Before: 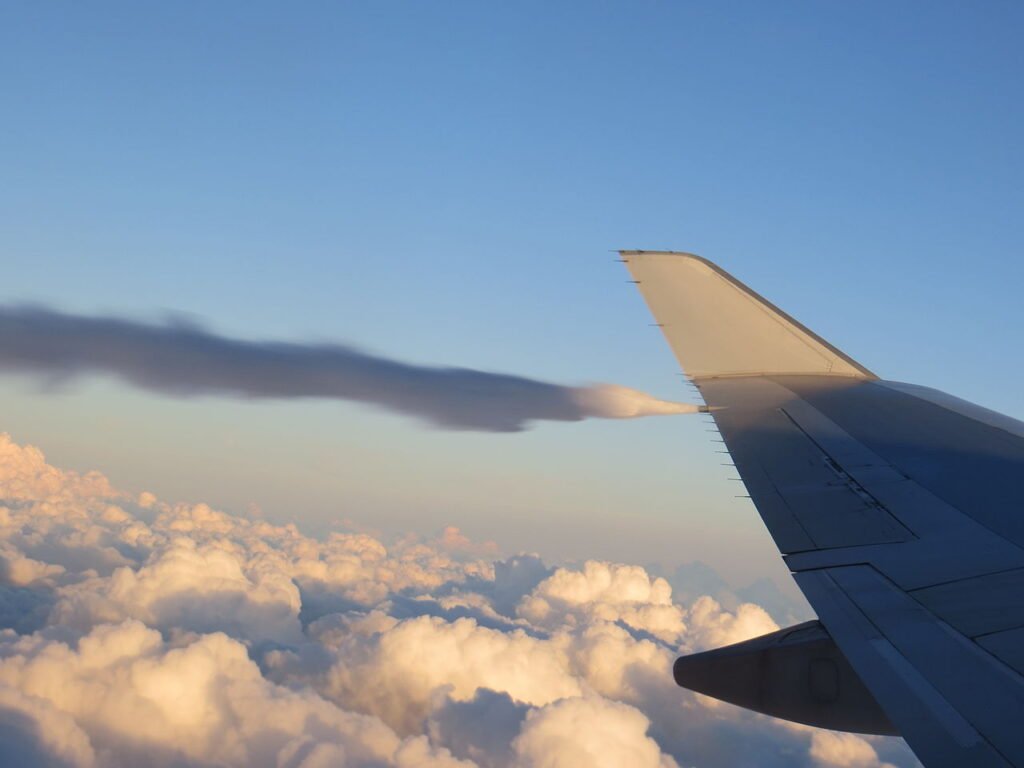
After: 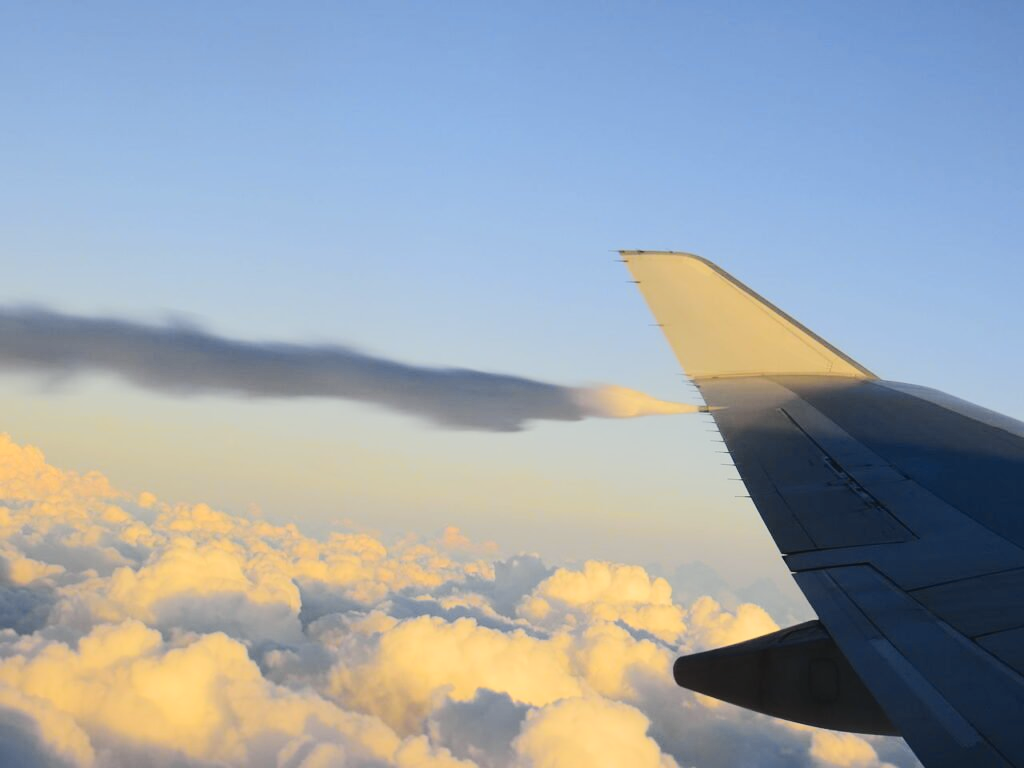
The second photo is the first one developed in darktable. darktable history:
color contrast: green-magenta contrast 0.8, blue-yellow contrast 1.1, unbound 0
tone curve: curves: ch0 [(0, 0.03) (0.113, 0.087) (0.207, 0.184) (0.515, 0.612) (0.712, 0.793) (1, 0.946)]; ch1 [(0, 0) (0.172, 0.123) (0.317, 0.279) (0.407, 0.401) (0.476, 0.482) (0.505, 0.499) (0.534, 0.534) (0.632, 0.645) (0.726, 0.745) (1, 1)]; ch2 [(0, 0) (0.411, 0.424) (0.476, 0.492) (0.521, 0.524) (0.541, 0.559) (0.65, 0.699) (1, 1)], color space Lab, independent channels, preserve colors none
white balance: red 1.009, blue 0.985
